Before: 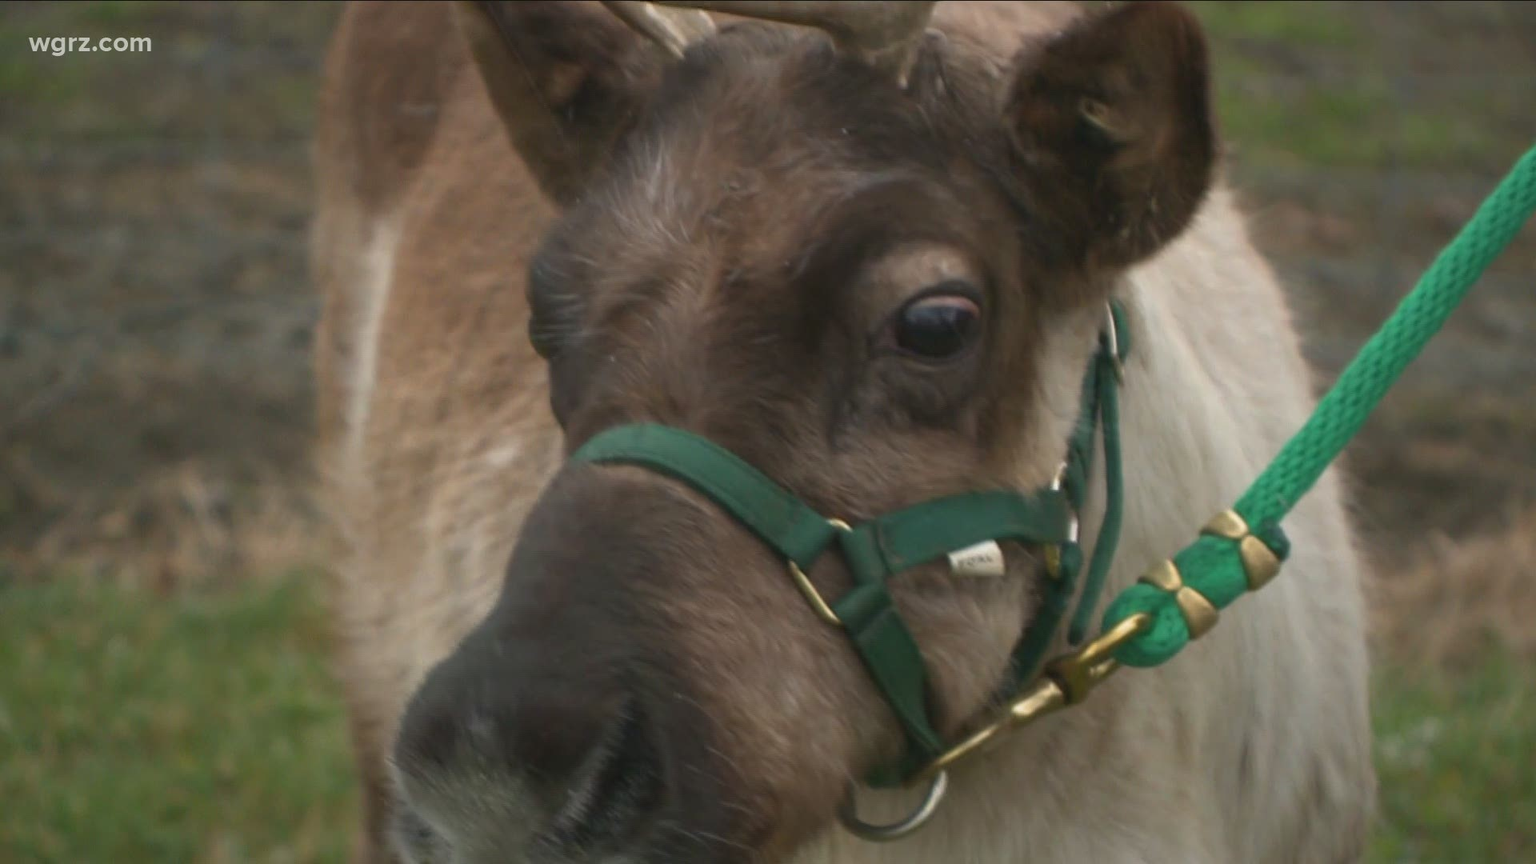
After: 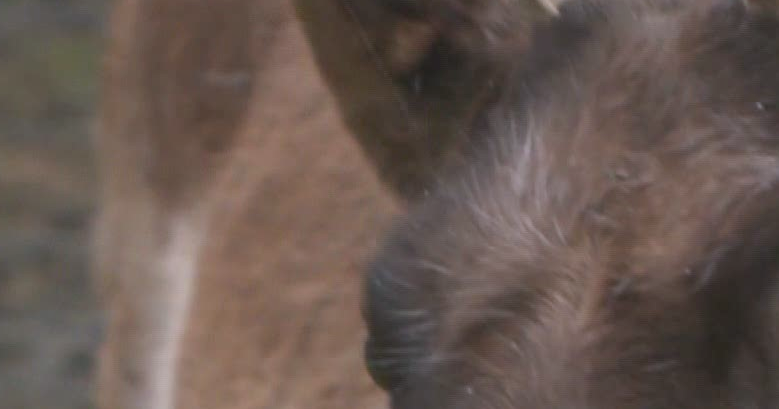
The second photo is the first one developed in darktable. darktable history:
white balance: red 1.004, blue 1.096
shadows and highlights: soften with gaussian
crop: left 15.452%, top 5.459%, right 43.956%, bottom 56.62%
